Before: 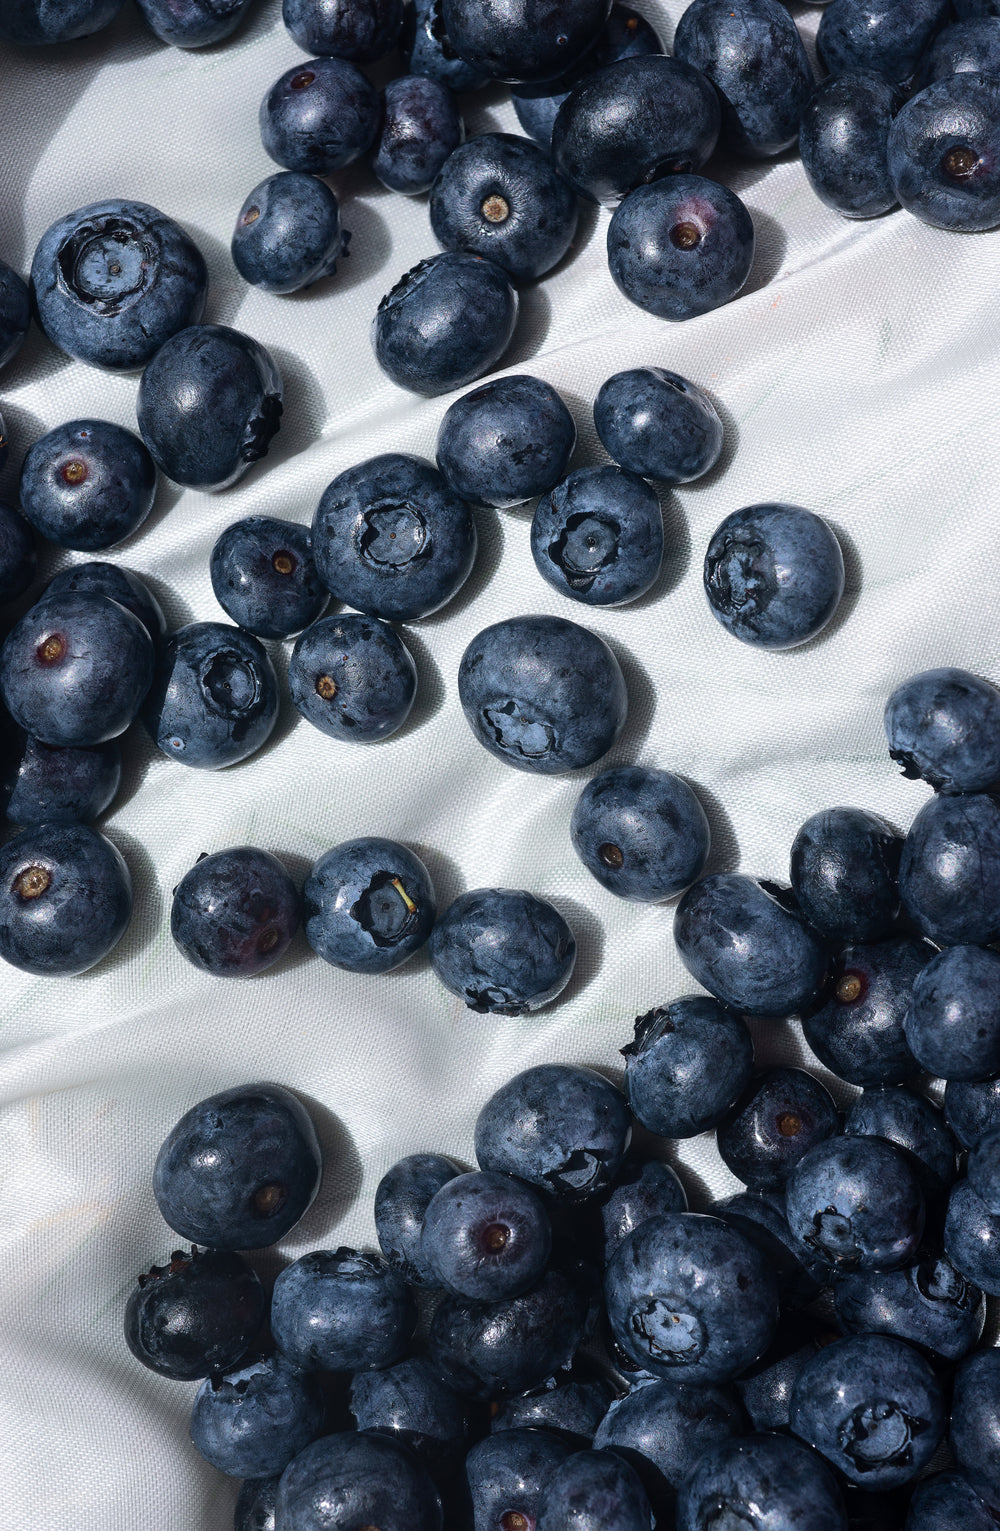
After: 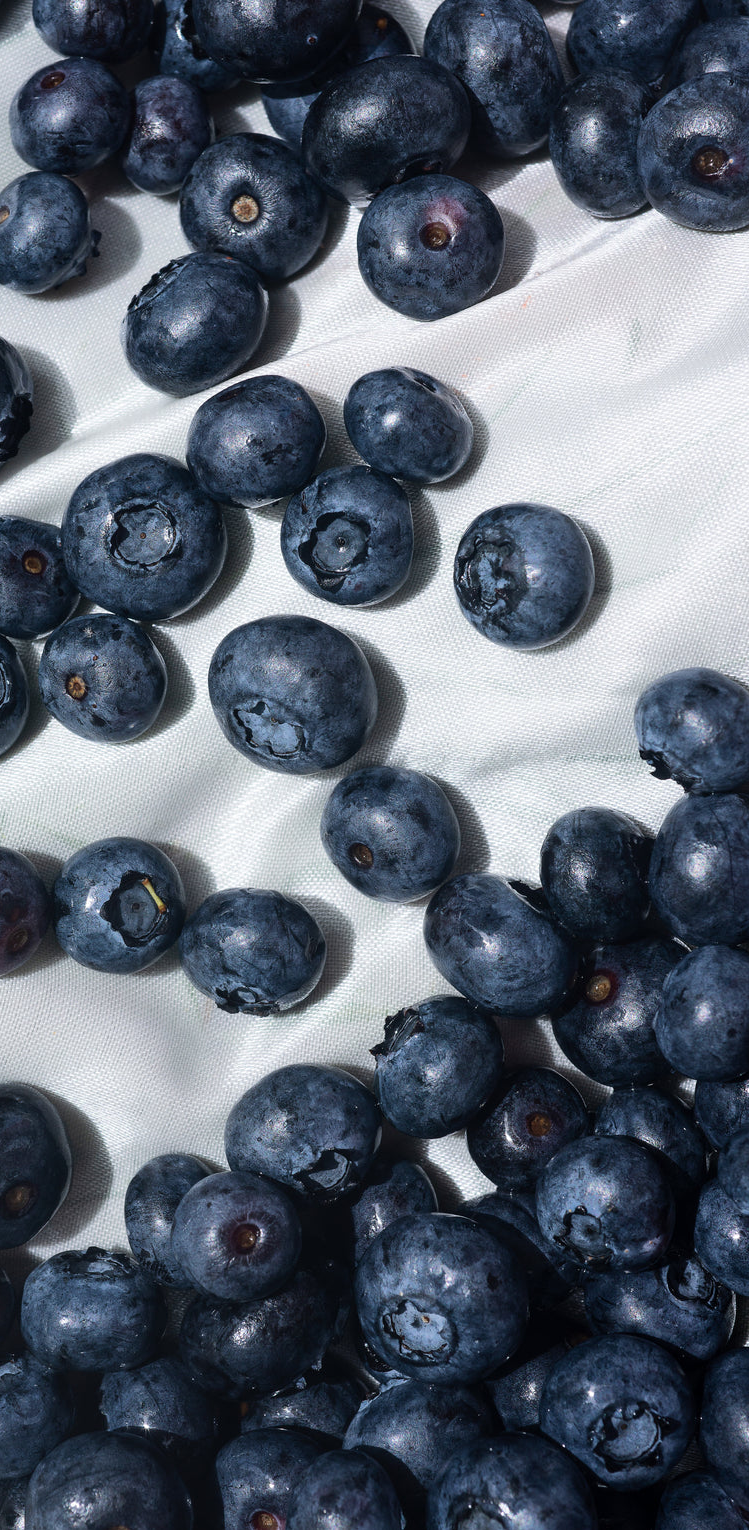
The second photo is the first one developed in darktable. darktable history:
crop and rotate: left 25.009%
